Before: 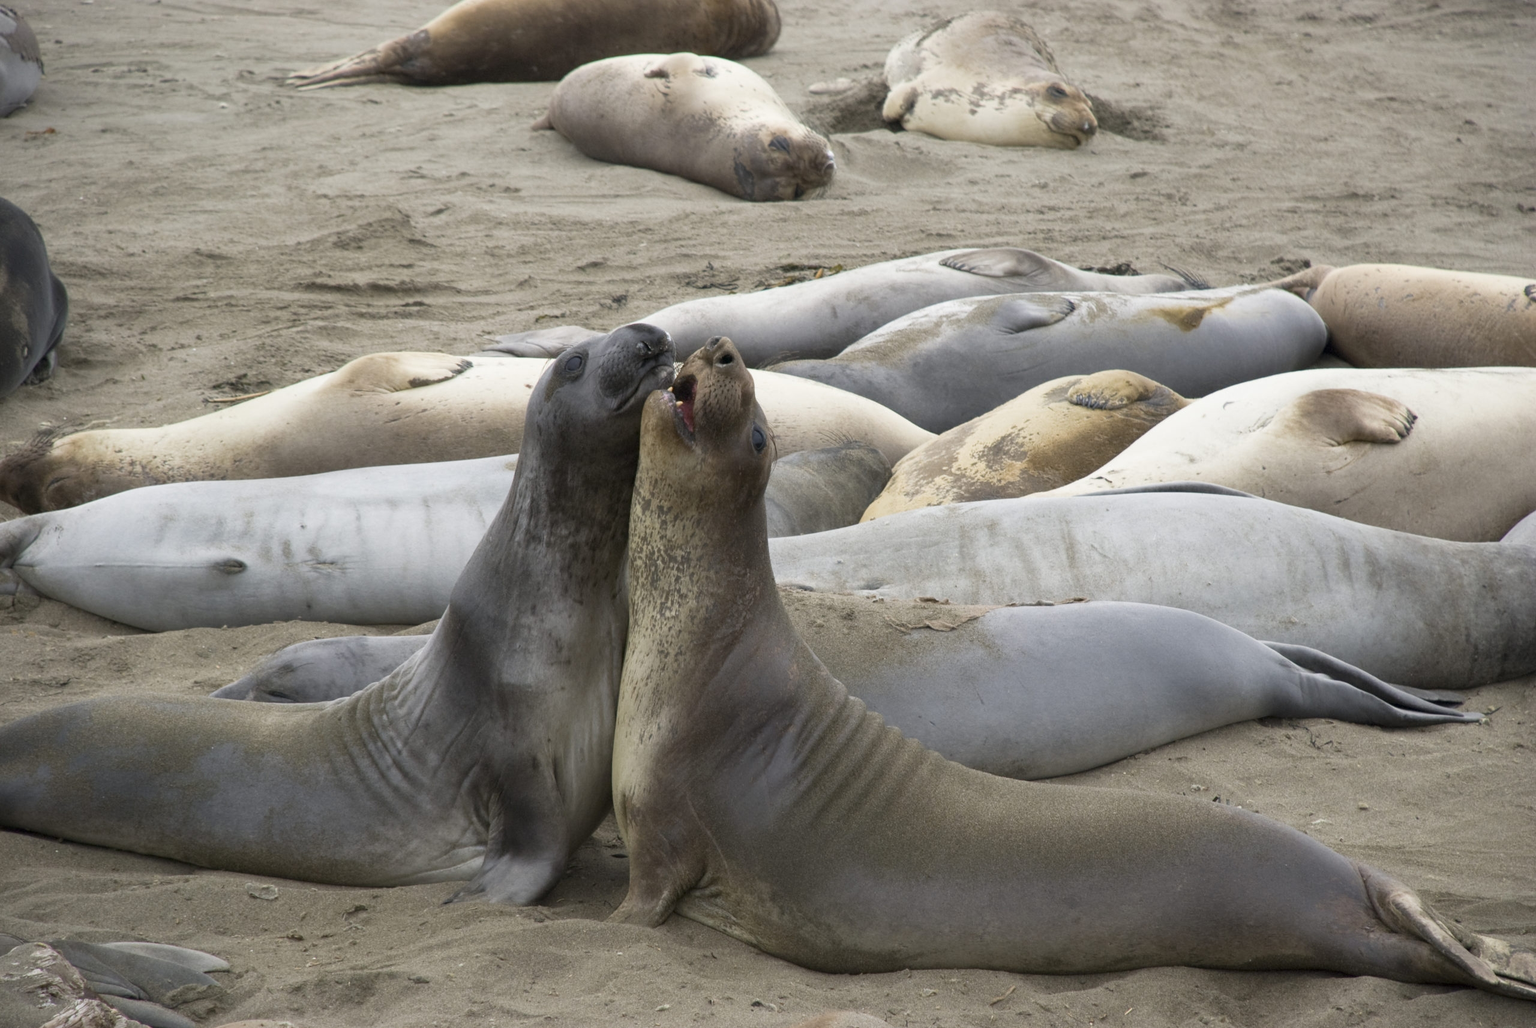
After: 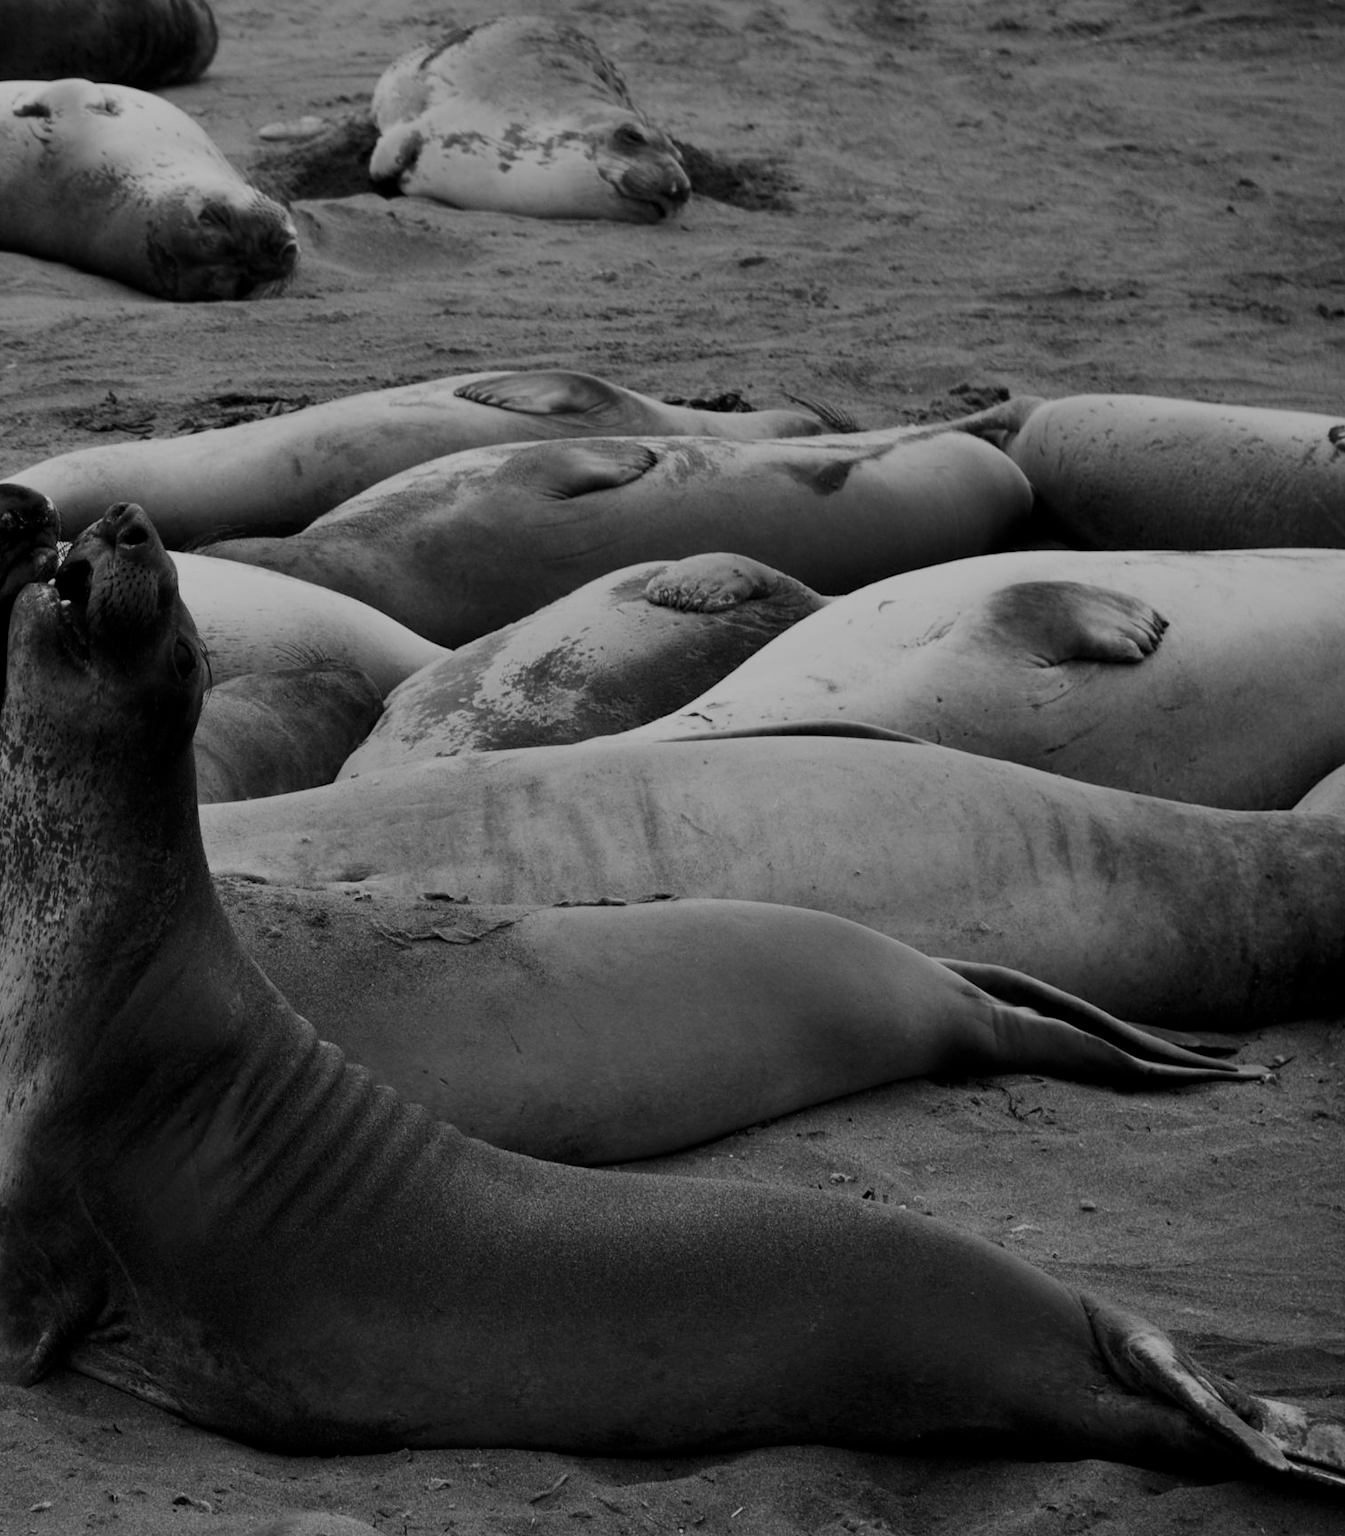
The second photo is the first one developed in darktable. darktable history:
filmic rgb: black relative exposure -5 EV, hardness 2.88, contrast 1.2
shadows and highlights: shadows 37.27, highlights -28.18, soften with gaussian
crop: left 41.402%
contrast brightness saturation: contrast -0.03, brightness -0.59, saturation -1
